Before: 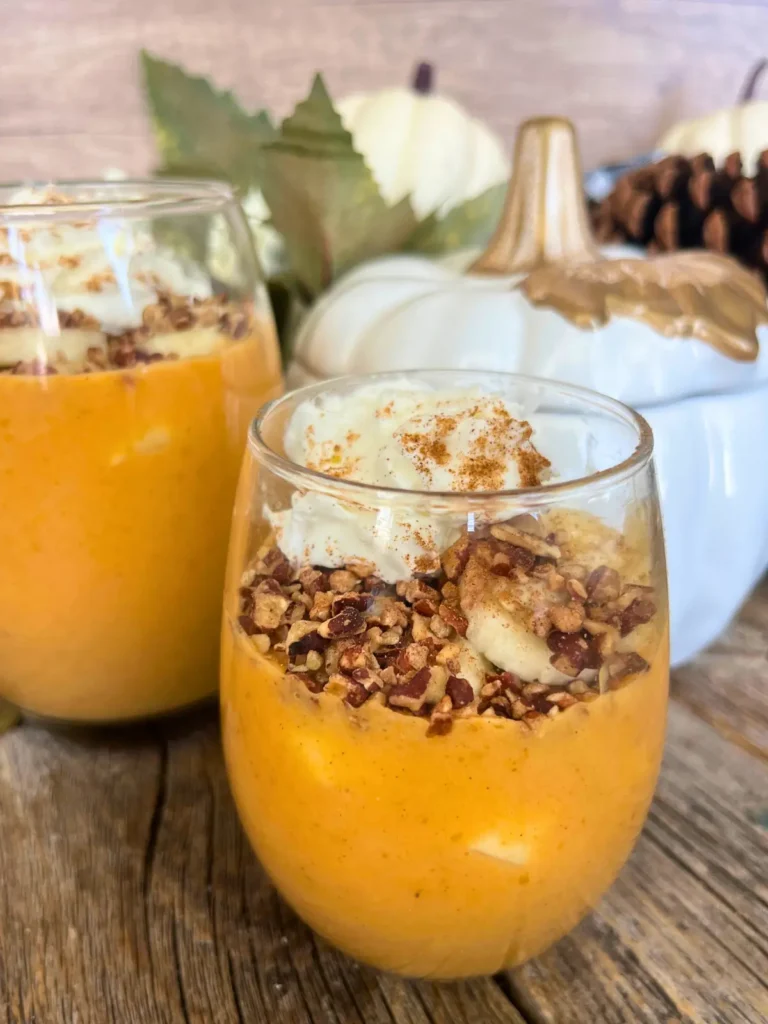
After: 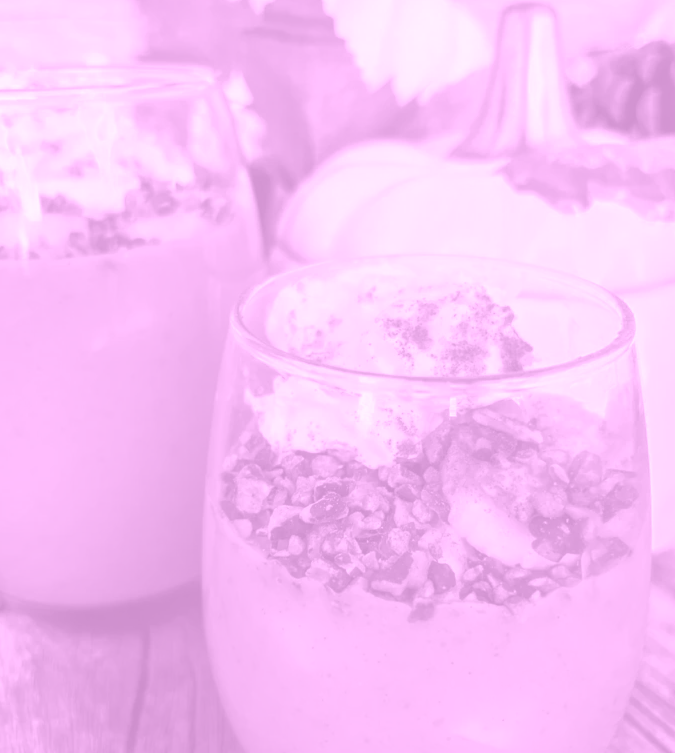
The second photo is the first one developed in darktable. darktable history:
local contrast: on, module defaults
colorize: hue 331.2°, saturation 75%, source mix 30.28%, lightness 70.52%, version 1
color balance rgb: linear chroma grading › global chroma 9%, perceptual saturation grading › global saturation 36%, perceptual saturation grading › shadows 35%, perceptual brilliance grading › global brilliance 15%, perceptual brilliance grading › shadows -35%, global vibrance 15%
color zones: curves: ch0 [(0.826, 0.353)]; ch1 [(0.242, 0.647) (0.889, 0.342)]; ch2 [(0.246, 0.089) (0.969, 0.068)]
color correction: highlights a* -3.28, highlights b* -6.24, shadows a* 3.1, shadows b* 5.19
crop and rotate: left 2.425%, top 11.305%, right 9.6%, bottom 15.08%
